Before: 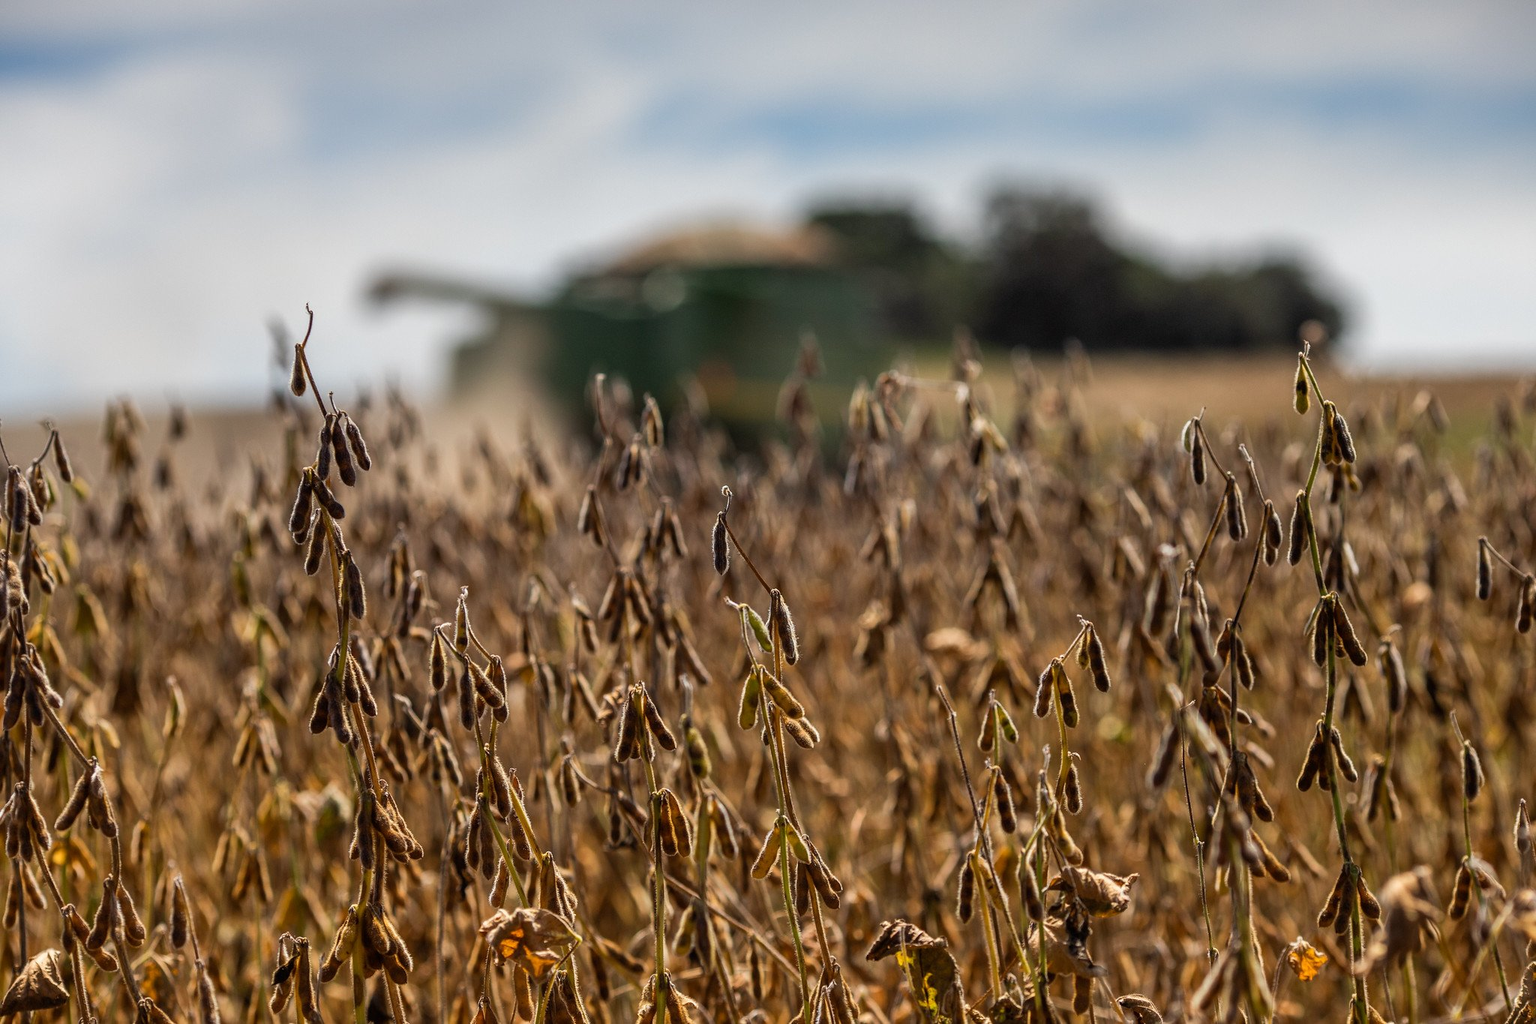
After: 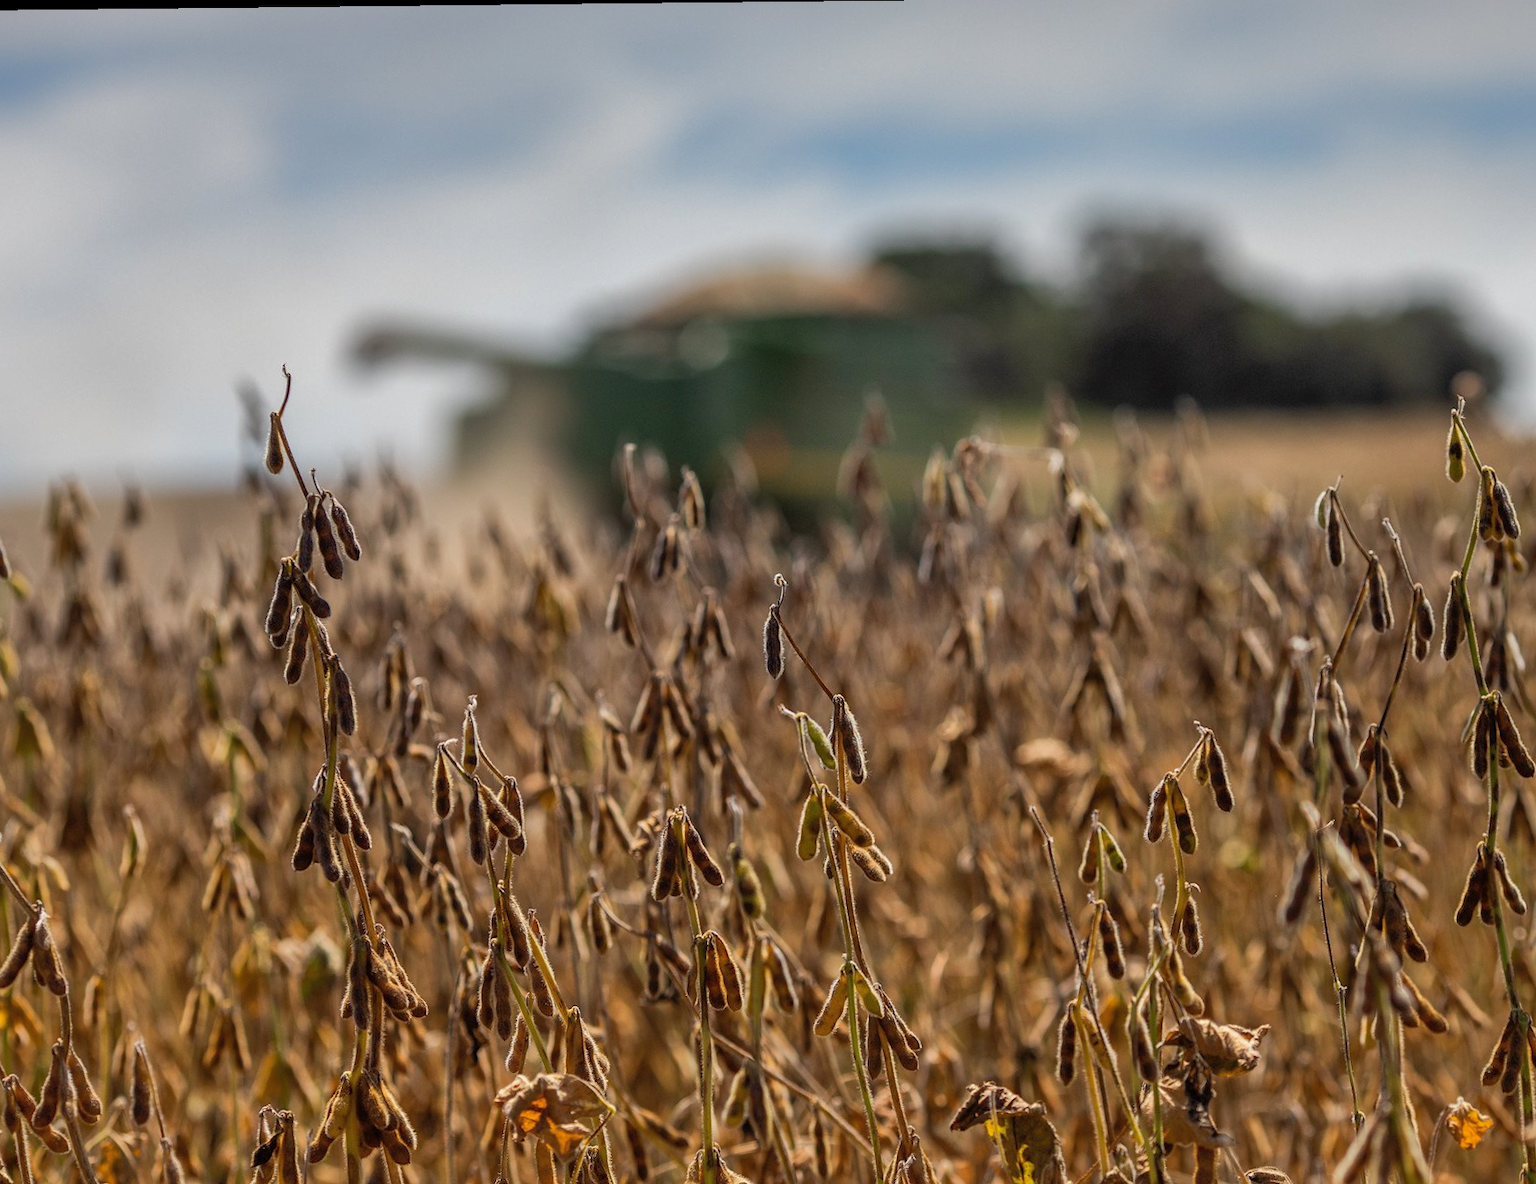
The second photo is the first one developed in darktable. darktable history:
shadows and highlights: on, module defaults
crop and rotate: angle 0.628°, left 4.512%, top 0.663%, right 11.104%, bottom 2.564%
